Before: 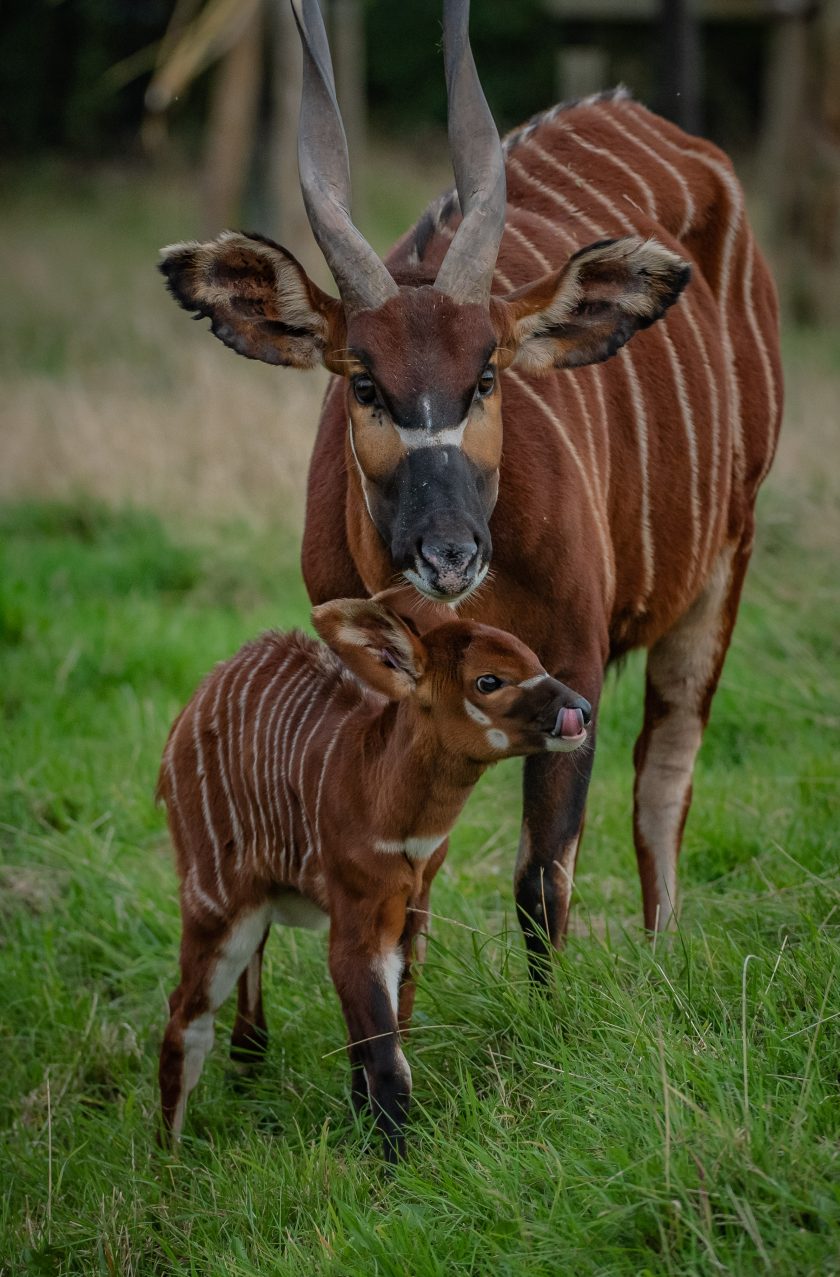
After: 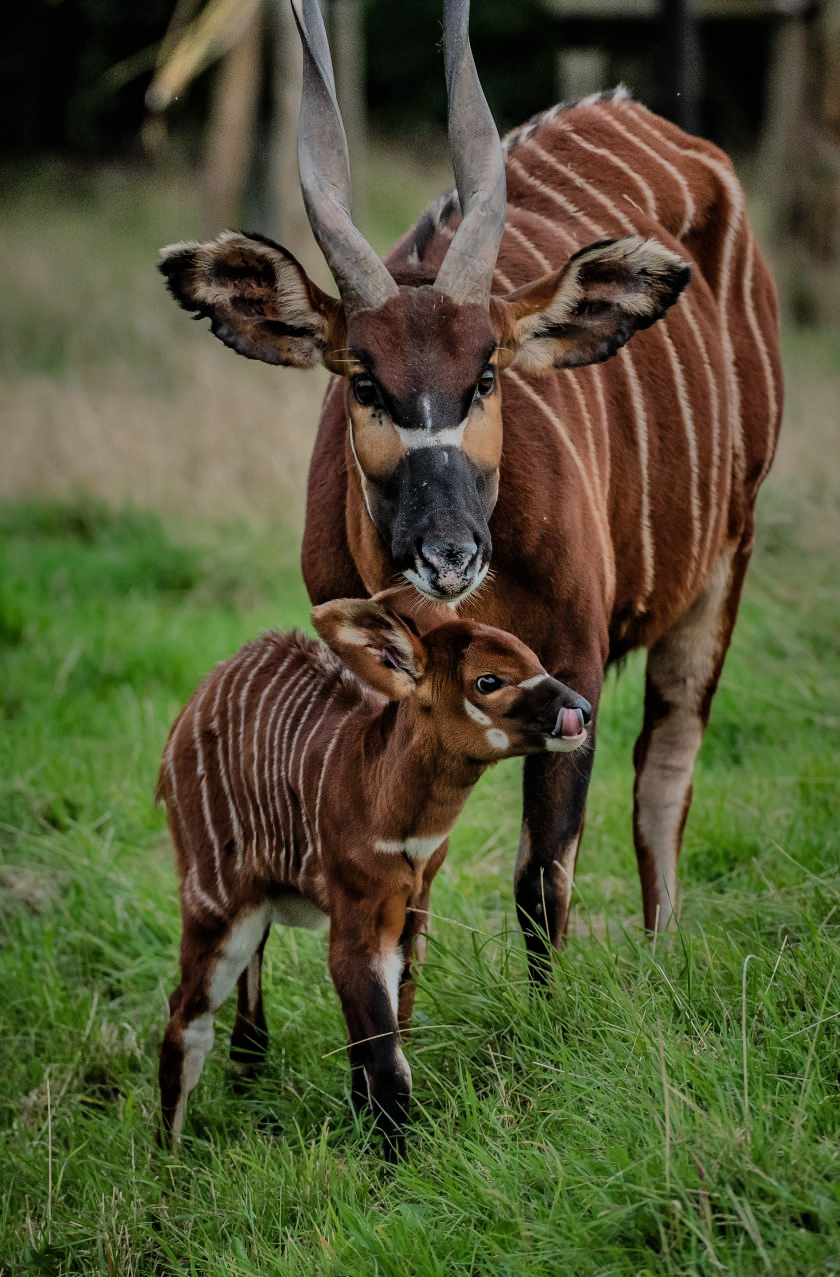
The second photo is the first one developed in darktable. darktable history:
shadows and highlights: soften with gaussian
filmic rgb: black relative exposure -7.65 EV, white relative exposure 4.56 EV, hardness 3.61, contrast 1.05
